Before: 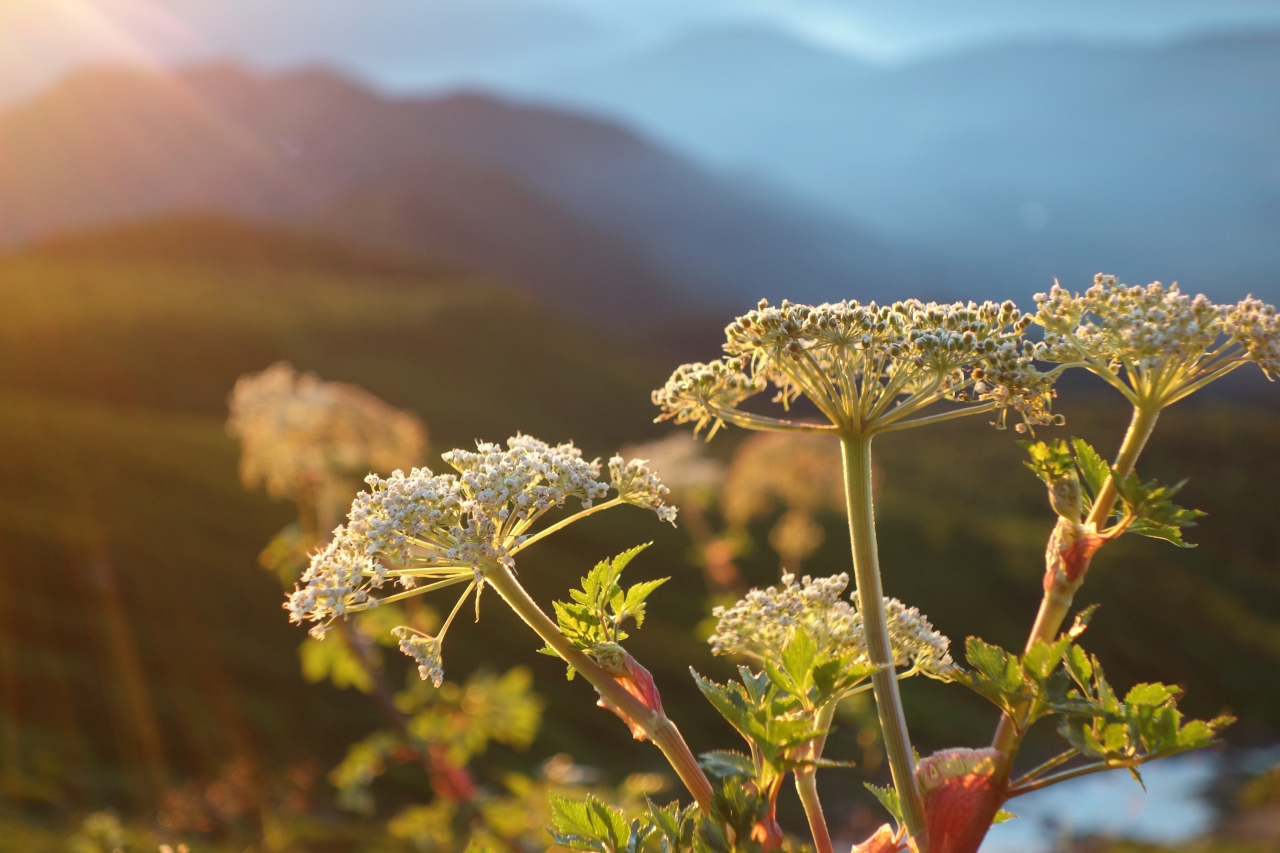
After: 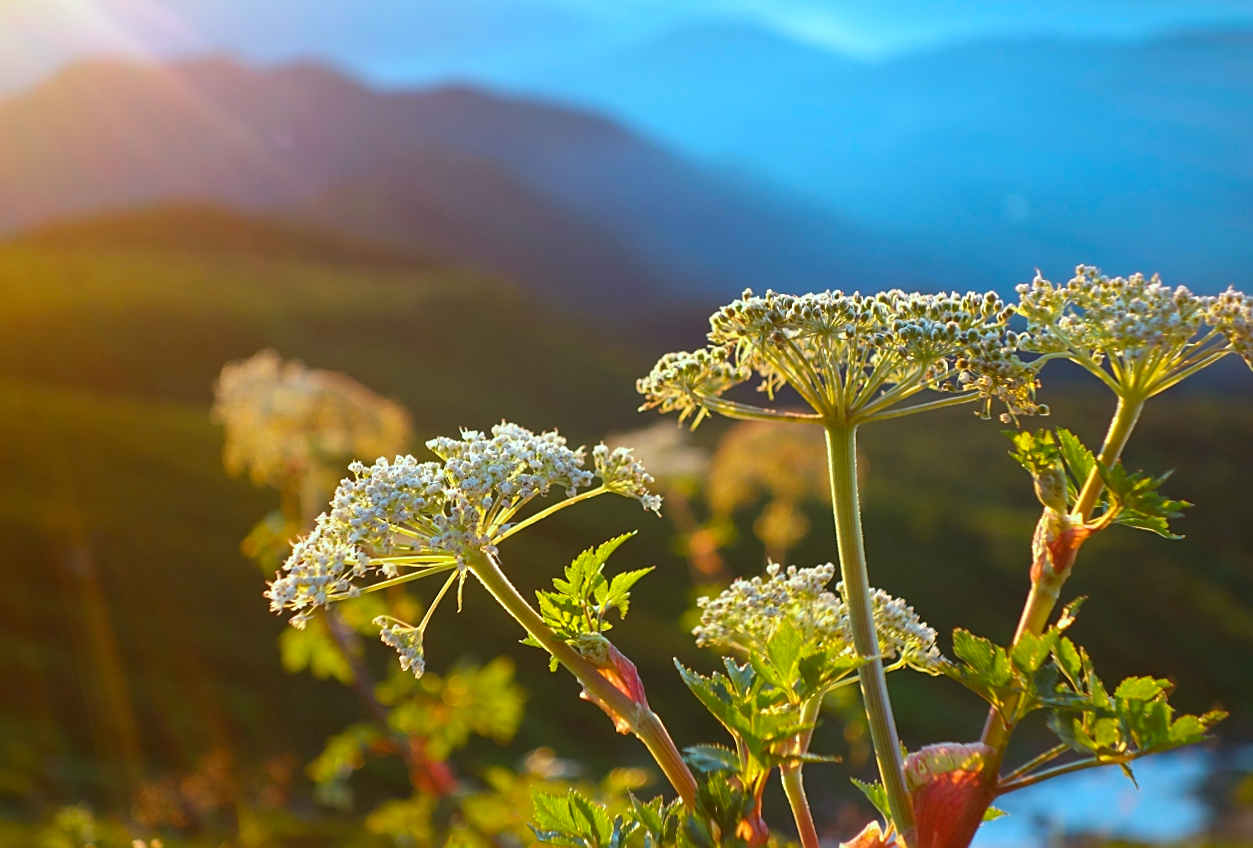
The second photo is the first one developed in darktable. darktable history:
color balance rgb: linear chroma grading › global chroma 33.4%
rotate and perspective: rotation 0.226°, lens shift (vertical) -0.042, crop left 0.023, crop right 0.982, crop top 0.006, crop bottom 0.994
color calibration: illuminant F (fluorescent), F source F9 (Cool White Deluxe 4150 K) – high CRI, x 0.374, y 0.373, temperature 4158.34 K
sharpen: amount 0.478
